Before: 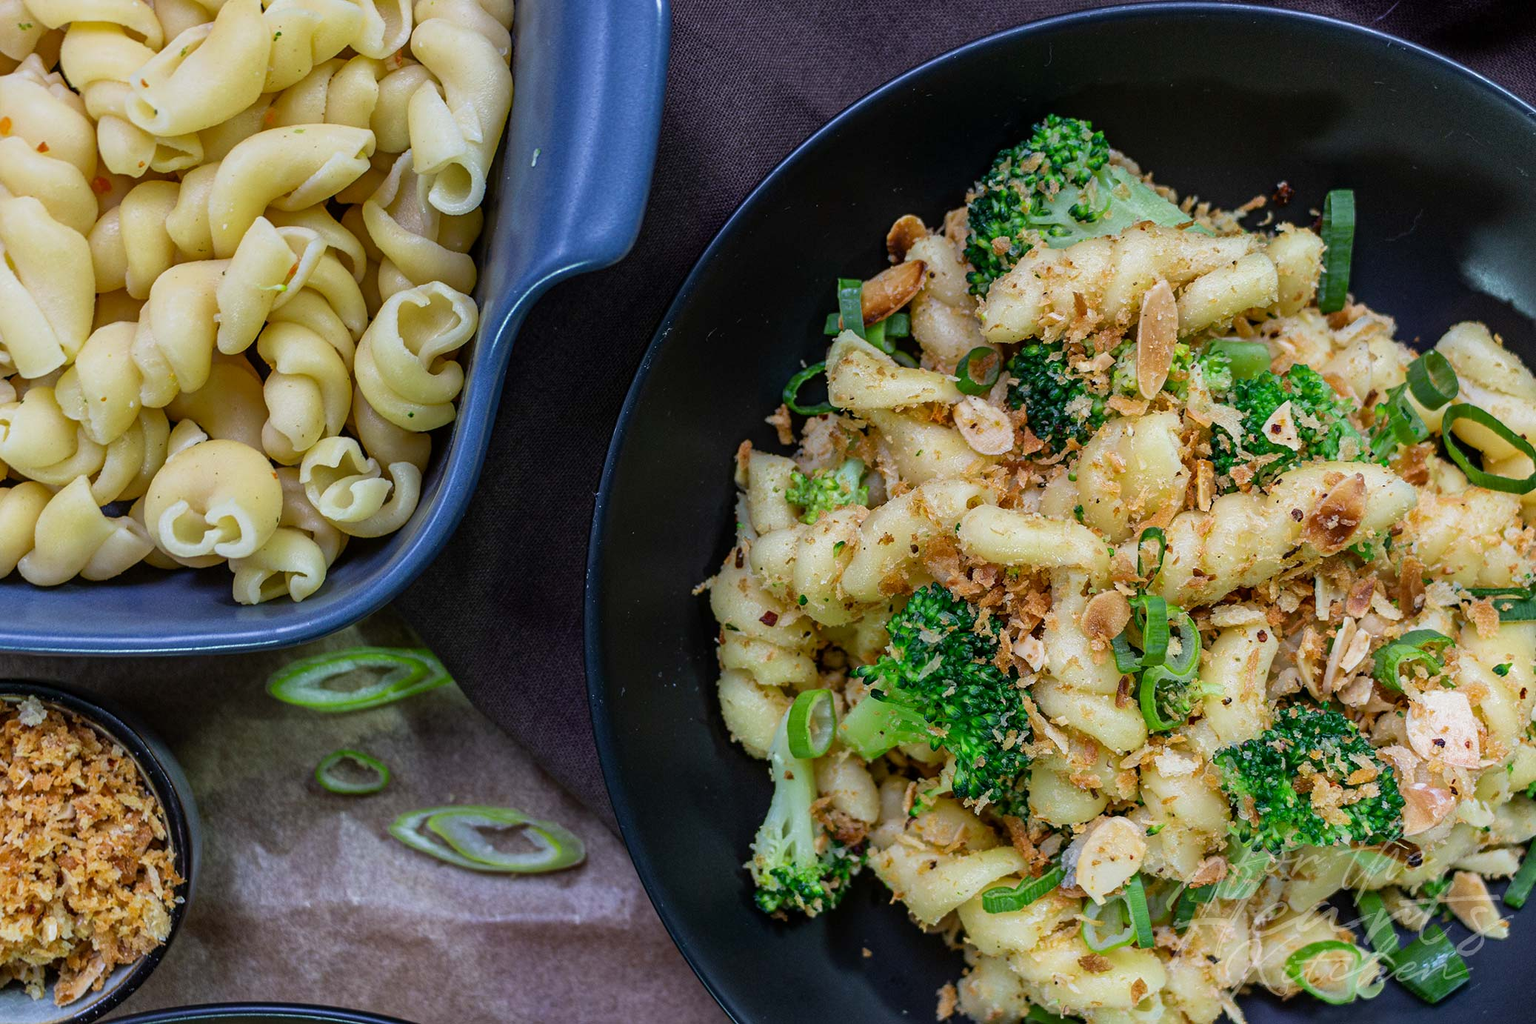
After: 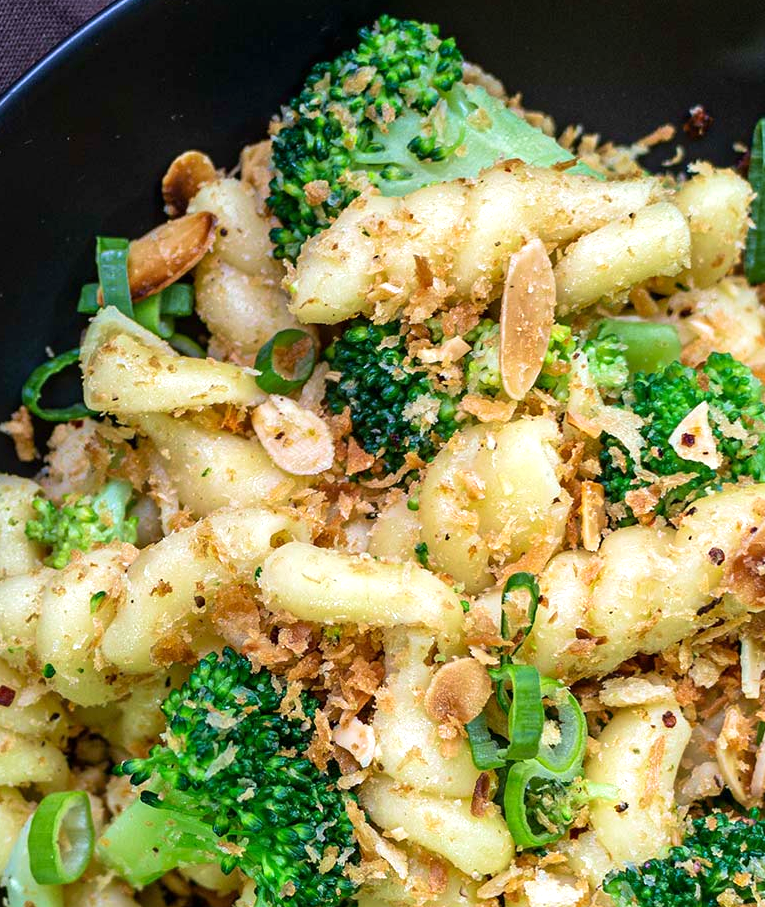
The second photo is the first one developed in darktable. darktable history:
crop and rotate: left 49.936%, top 10.094%, right 13.136%, bottom 24.256%
exposure: exposure 0.6 EV, compensate highlight preservation false
velvia: on, module defaults
color balance: contrast fulcrum 17.78%
